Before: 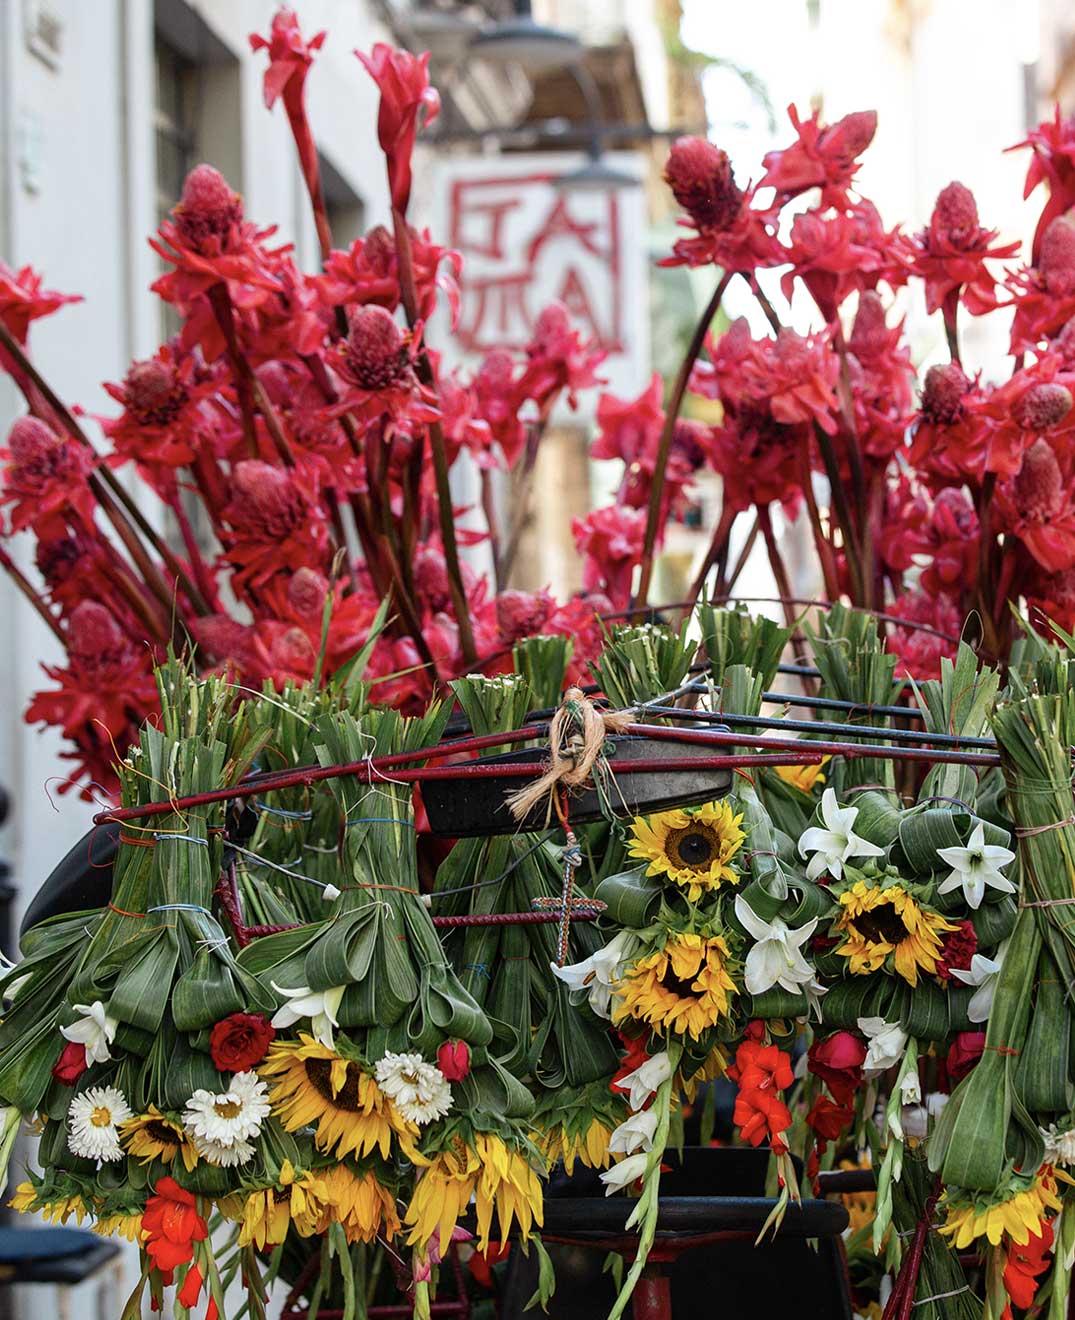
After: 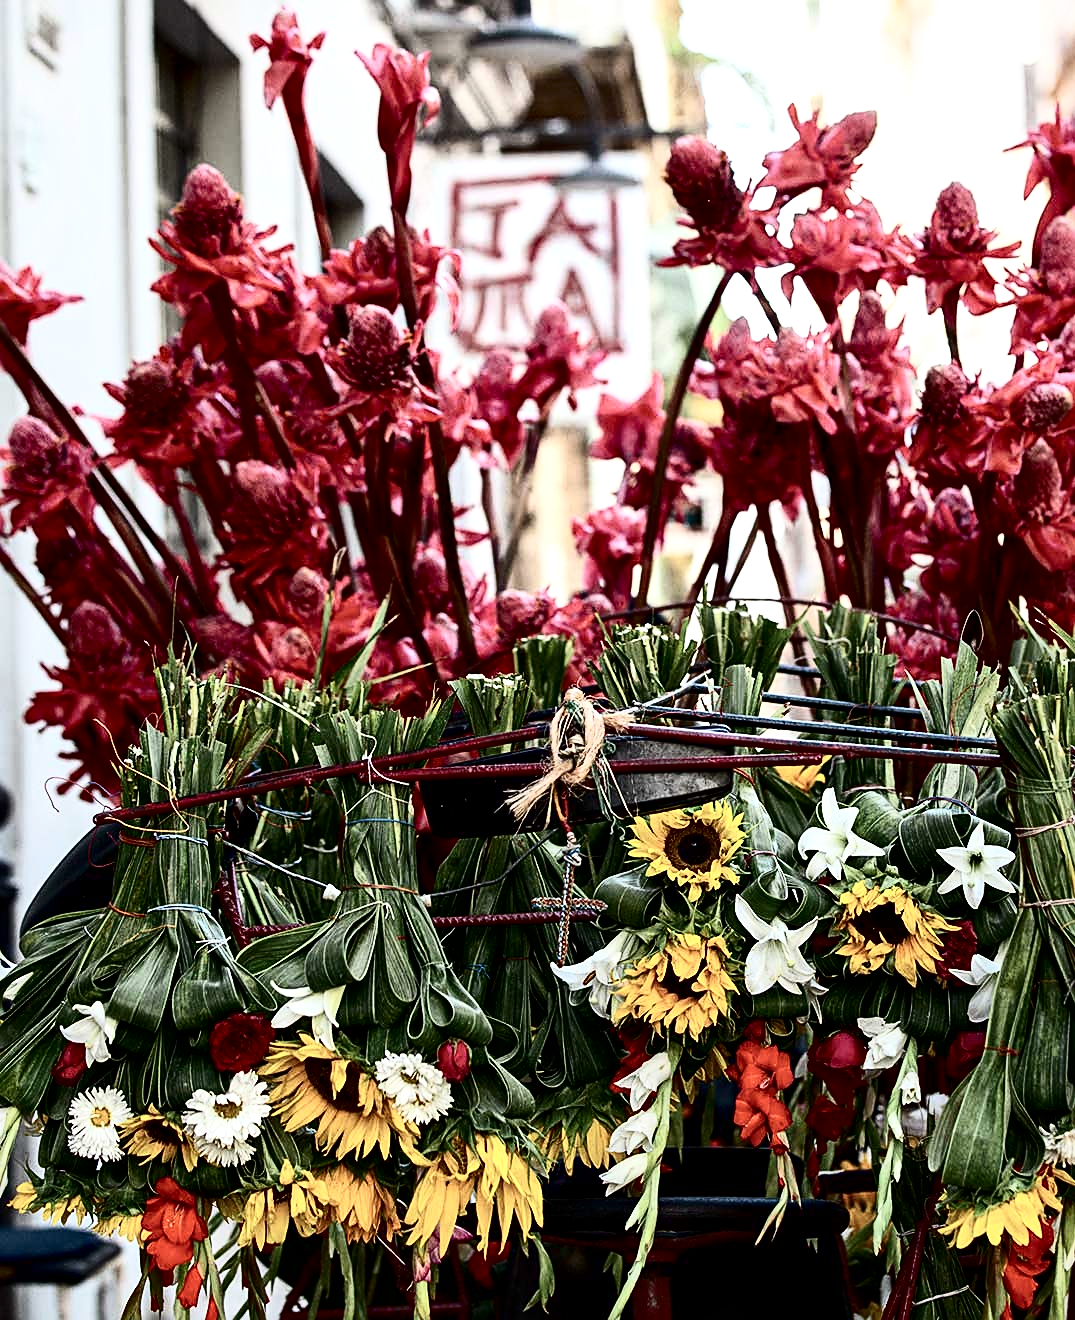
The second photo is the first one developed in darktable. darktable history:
contrast brightness saturation: contrast 0.494, saturation -0.091
local contrast: mode bilateral grid, contrast 20, coarseness 50, detail 171%, midtone range 0.2
sharpen: on, module defaults
